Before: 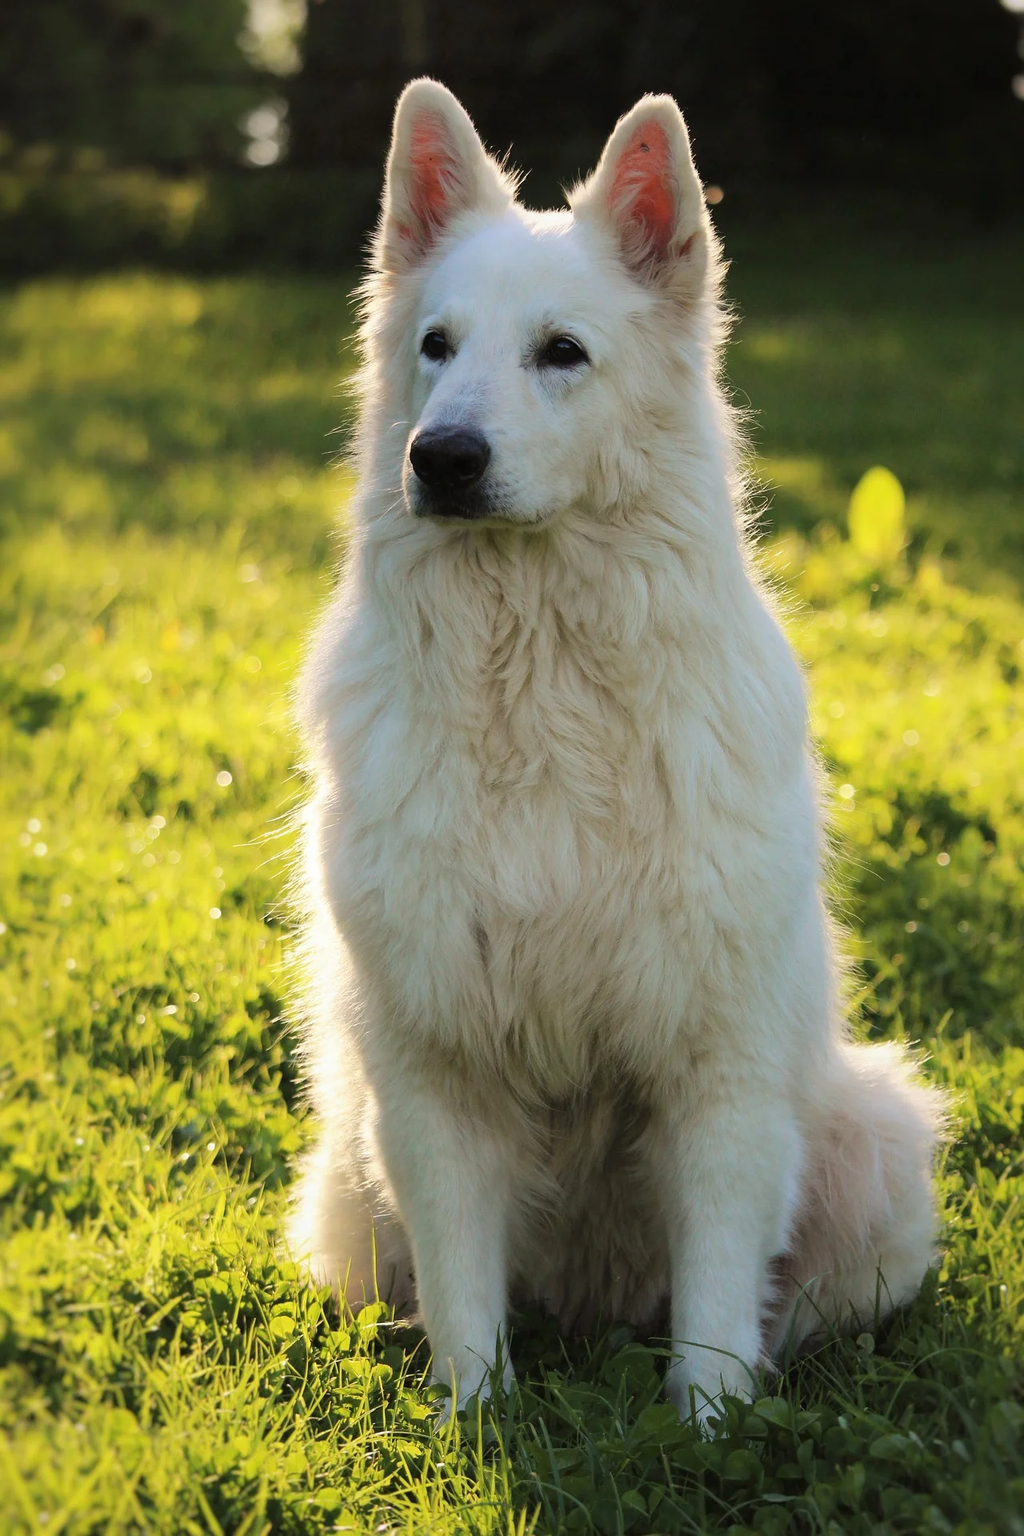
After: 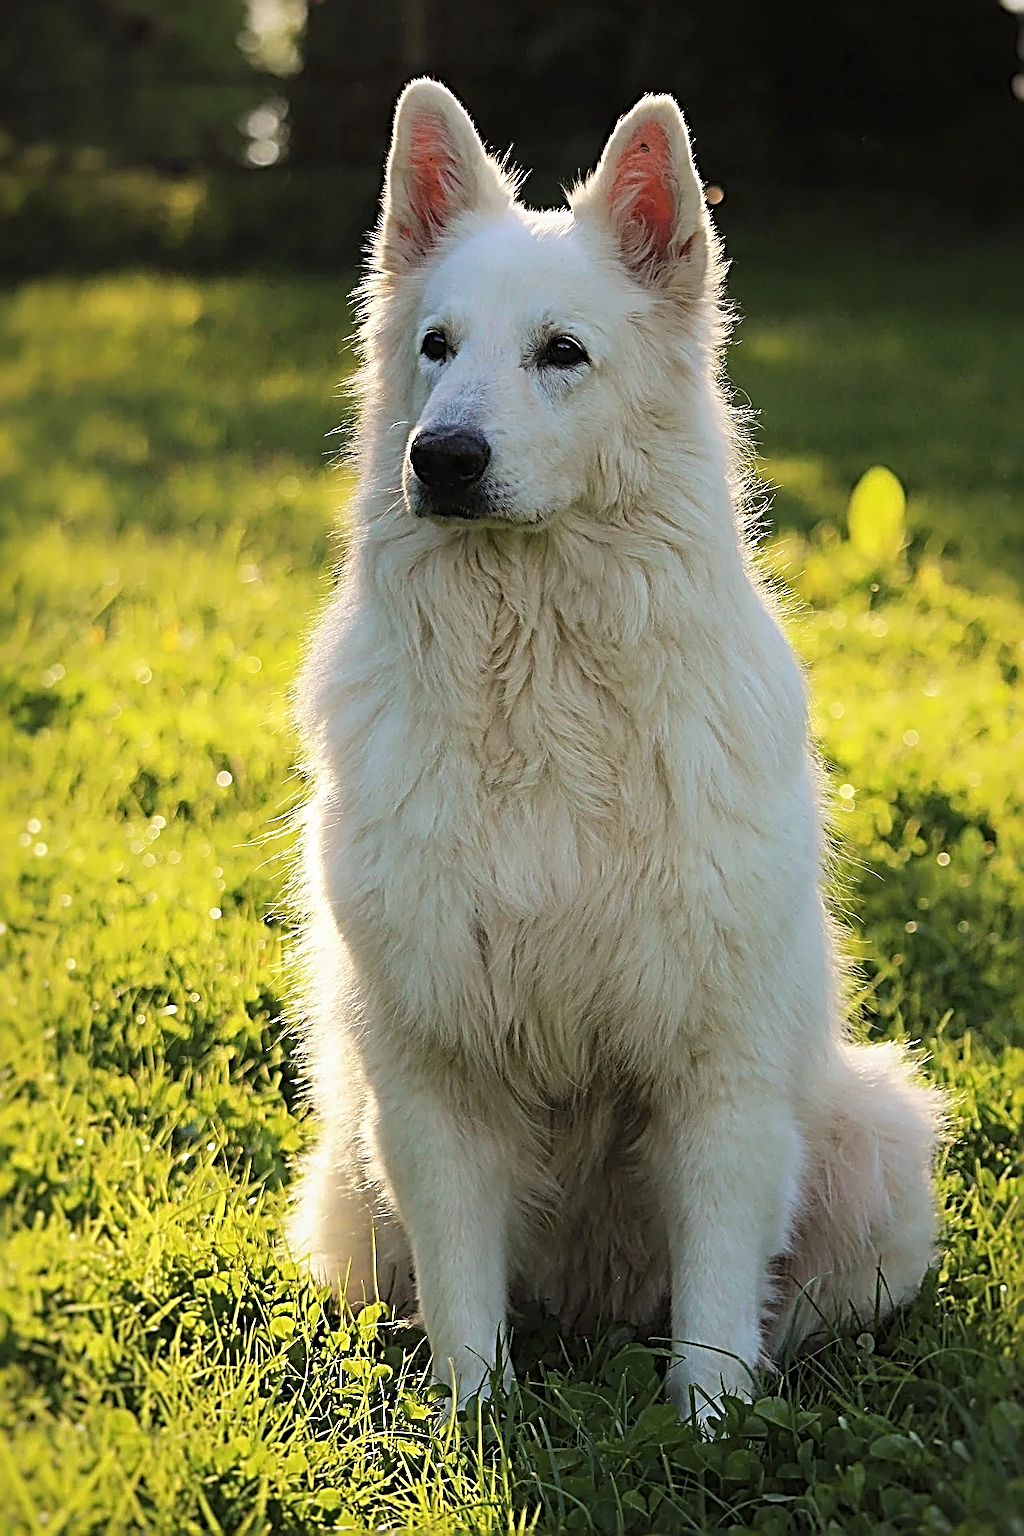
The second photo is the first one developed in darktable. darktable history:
sharpen: radius 3.158, amount 1.731
